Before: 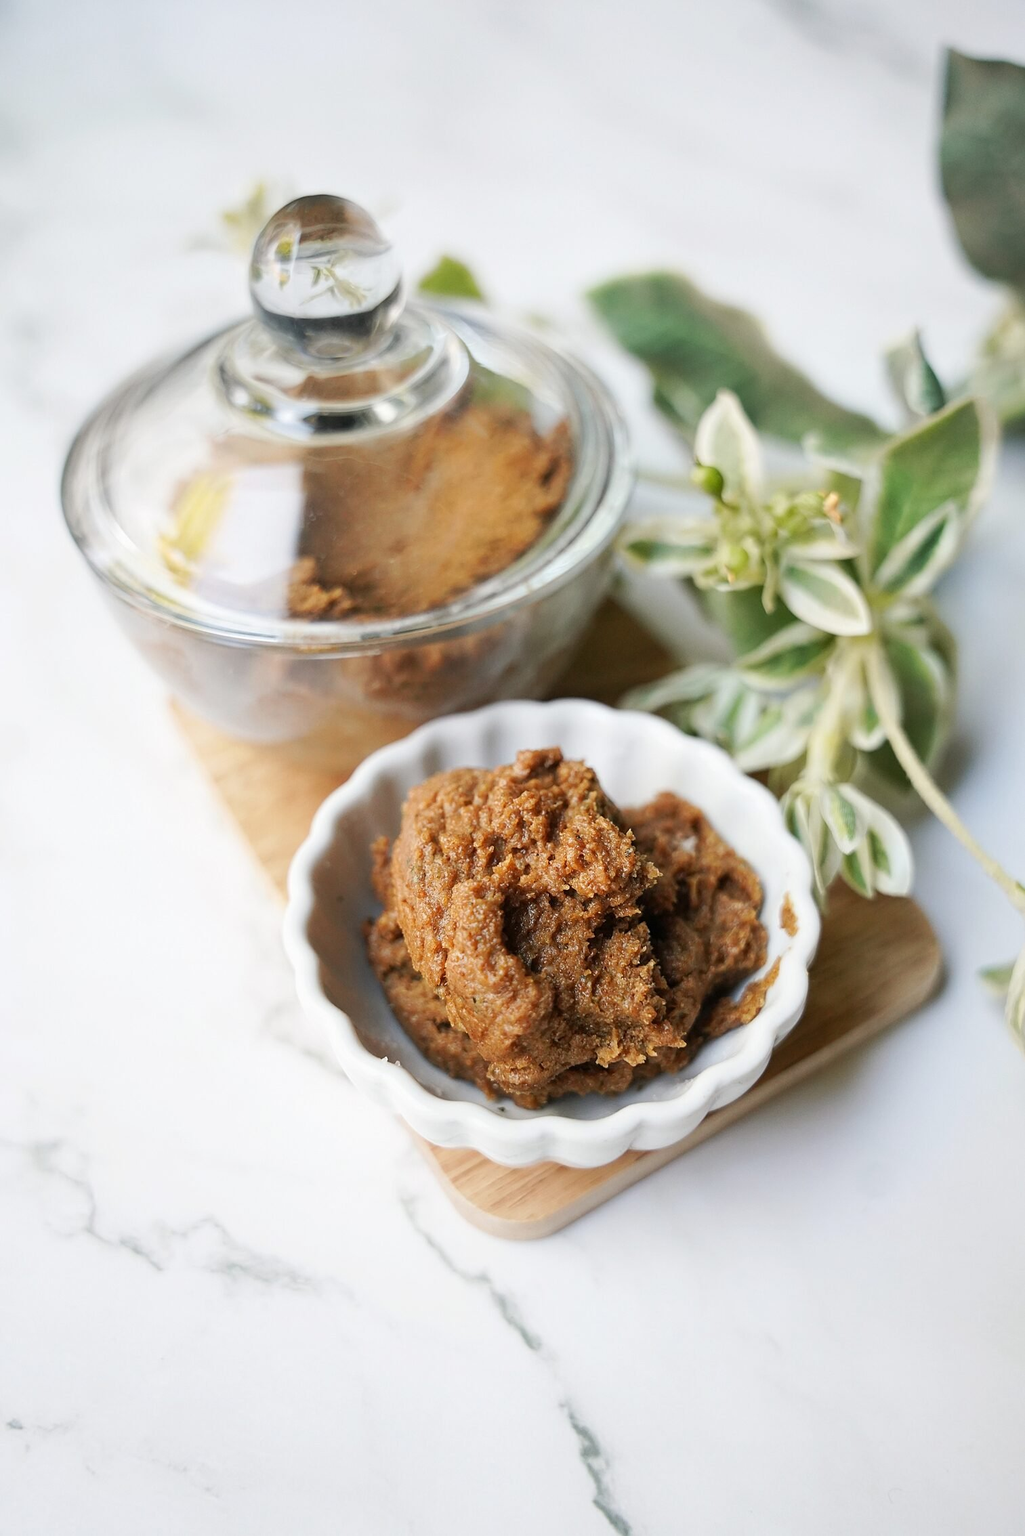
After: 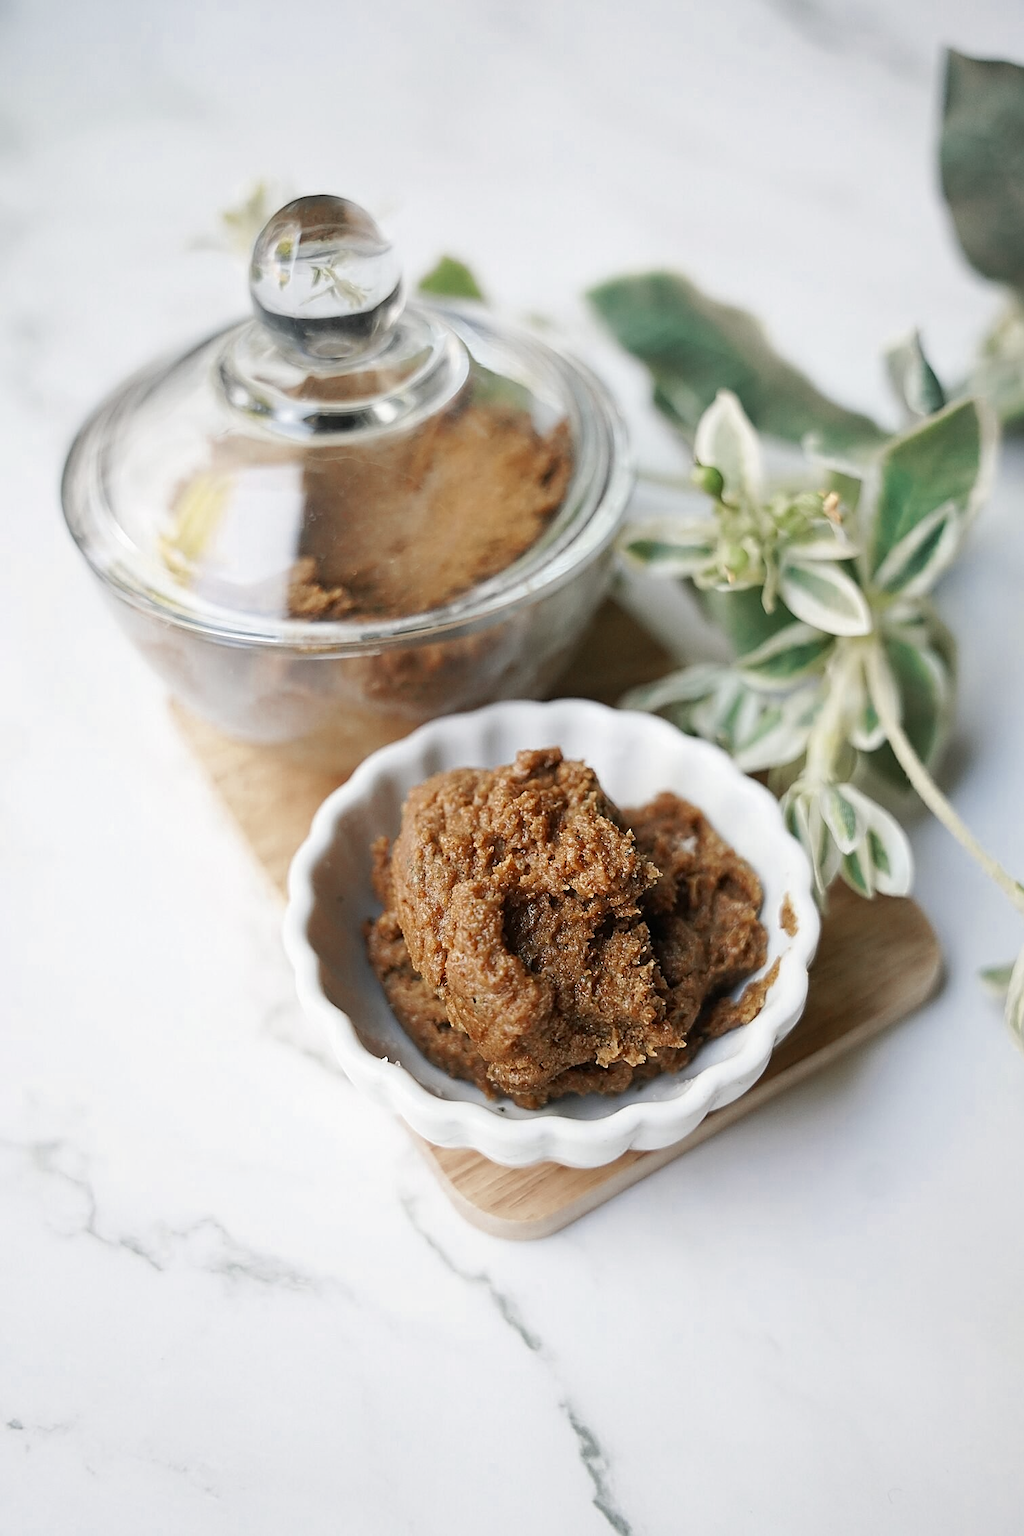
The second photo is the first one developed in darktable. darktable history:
sharpen: amount 0.478
color zones: curves: ch0 [(0, 0.5) (0.125, 0.4) (0.25, 0.5) (0.375, 0.4) (0.5, 0.4) (0.625, 0.35) (0.75, 0.35) (0.875, 0.5)]; ch1 [(0, 0.35) (0.125, 0.45) (0.25, 0.35) (0.375, 0.35) (0.5, 0.35) (0.625, 0.35) (0.75, 0.45) (0.875, 0.35)]; ch2 [(0, 0.6) (0.125, 0.5) (0.25, 0.5) (0.375, 0.6) (0.5, 0.6) (0.625, 0.5) (0.75, 0.5) (0.875, 0.5)]
